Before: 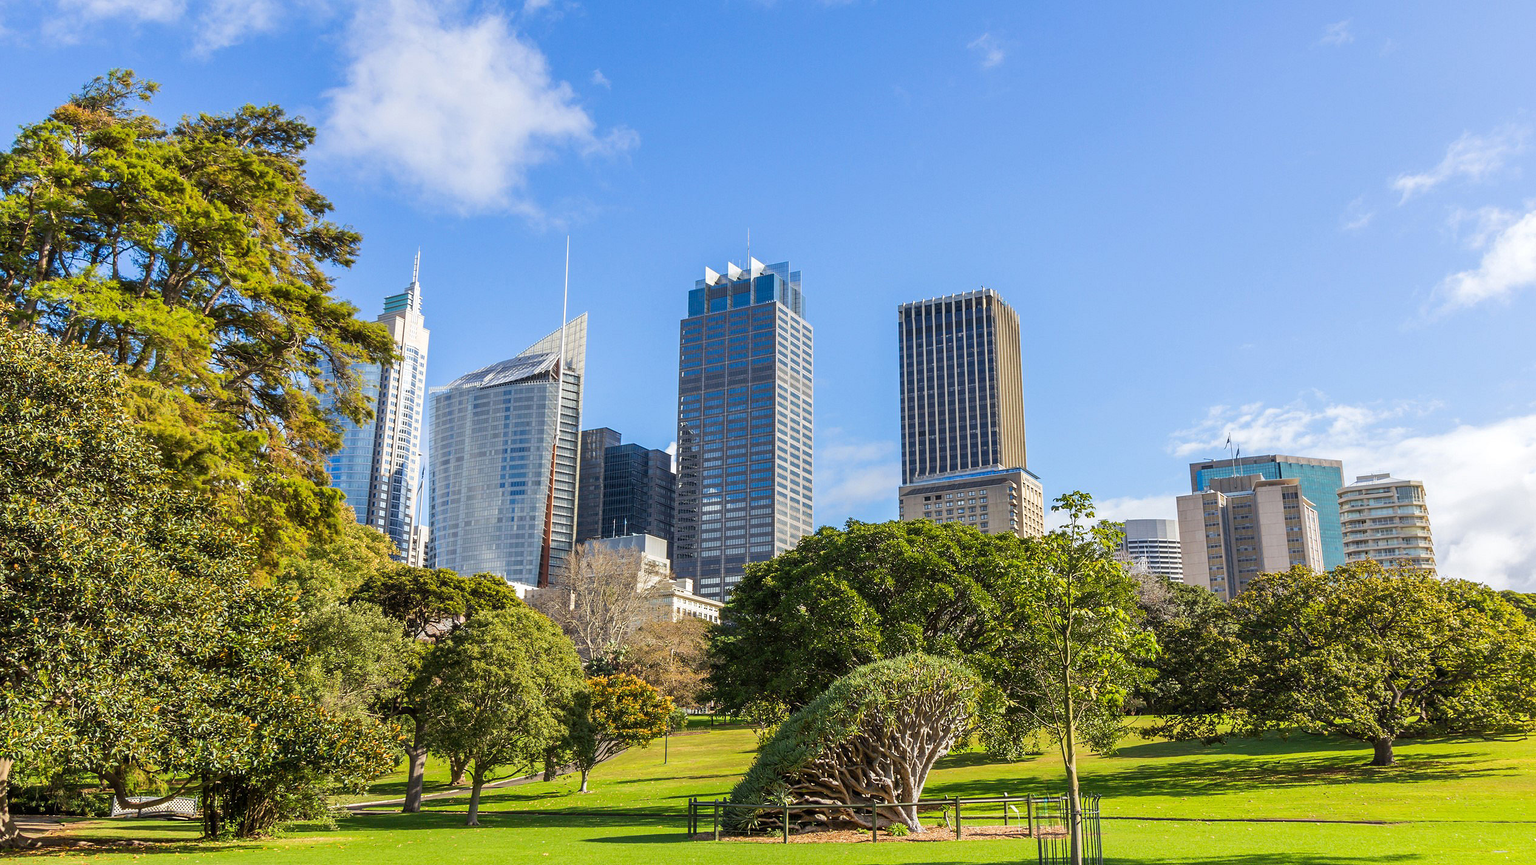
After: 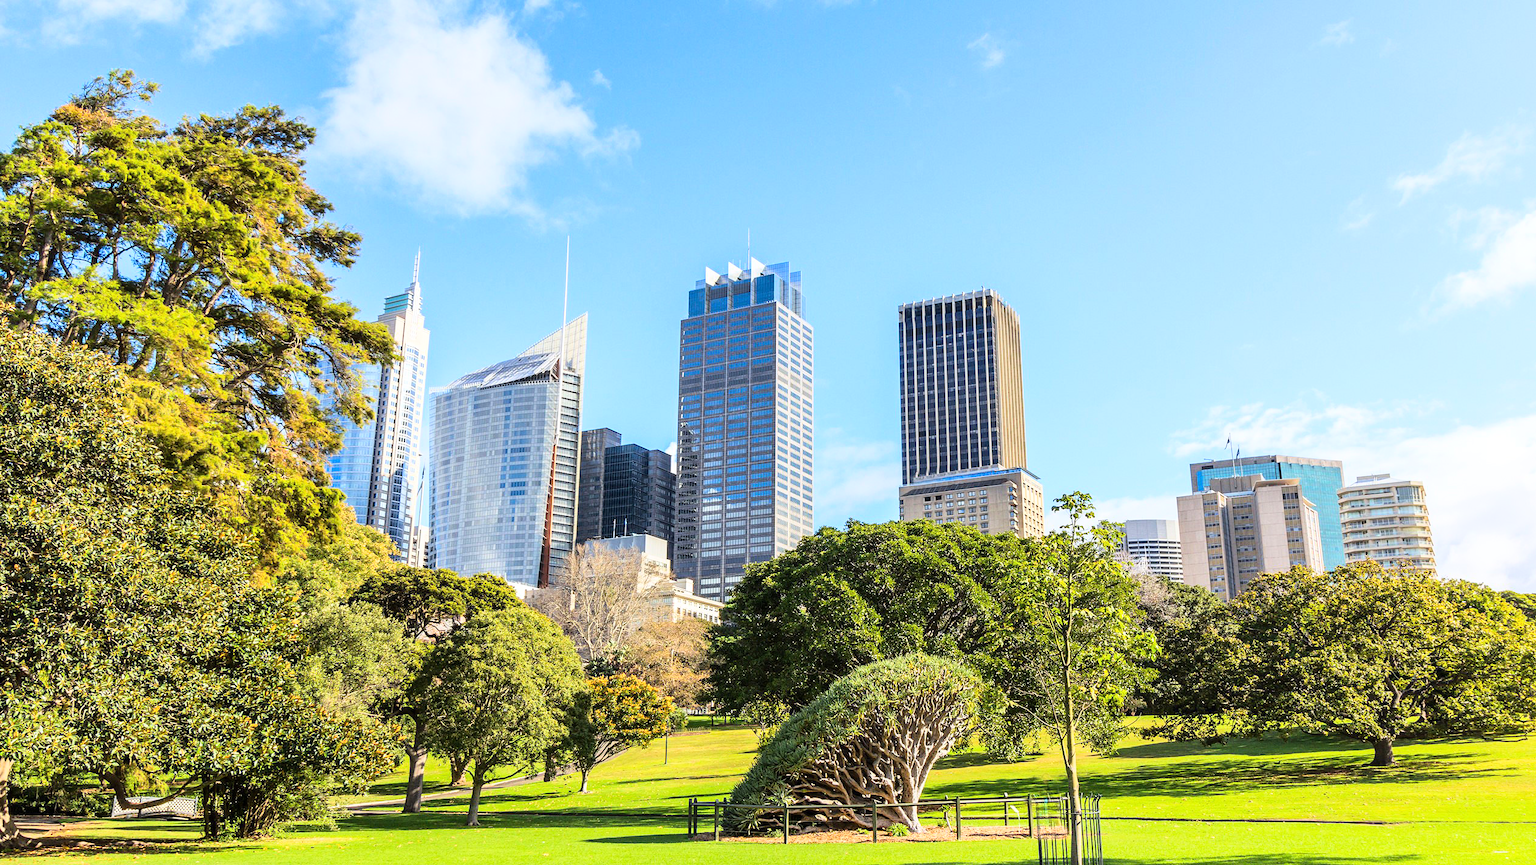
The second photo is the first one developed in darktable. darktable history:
base curve: curves: ch0 [(0, 0) (0.028, 0.03) (0.121, 0.232) (0.46, 0.748) (0.859, 0.968) (1, 1)]
contrast equalizer: y [[0.5 ×6], [0.5 ×6], [0.975, 0.964, 0.925, 0.865, 0.793, 0.721], [0 ×6], [0 ×6]]
